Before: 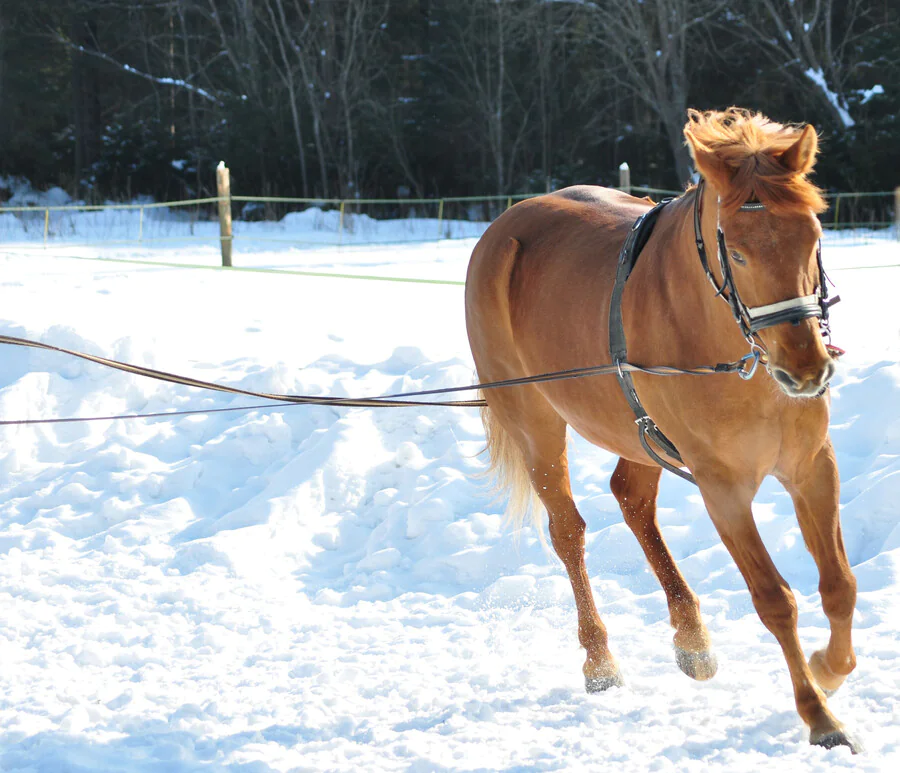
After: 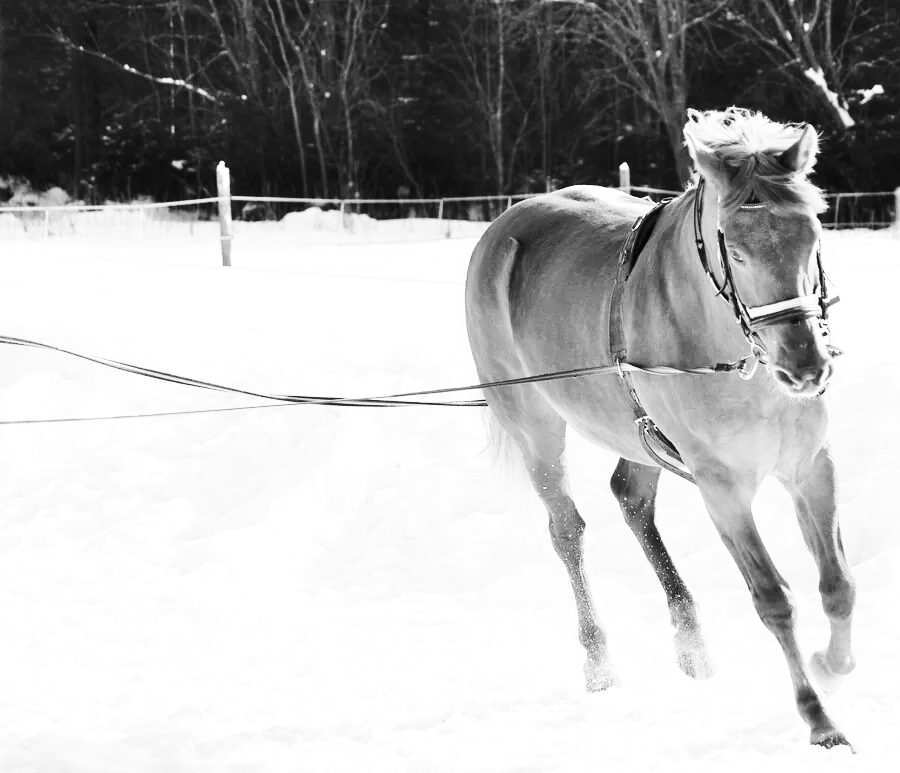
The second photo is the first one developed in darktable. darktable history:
contrast brightness saturation: contrast 0.28
monochrome: on, module defaults
base curve: curves: ch0 [(0, 0) (0.005, 0.002) (0.15, 0.3) (0.4, 0.7) (0.75, 0.95) (1, 1)], preserve colors none
